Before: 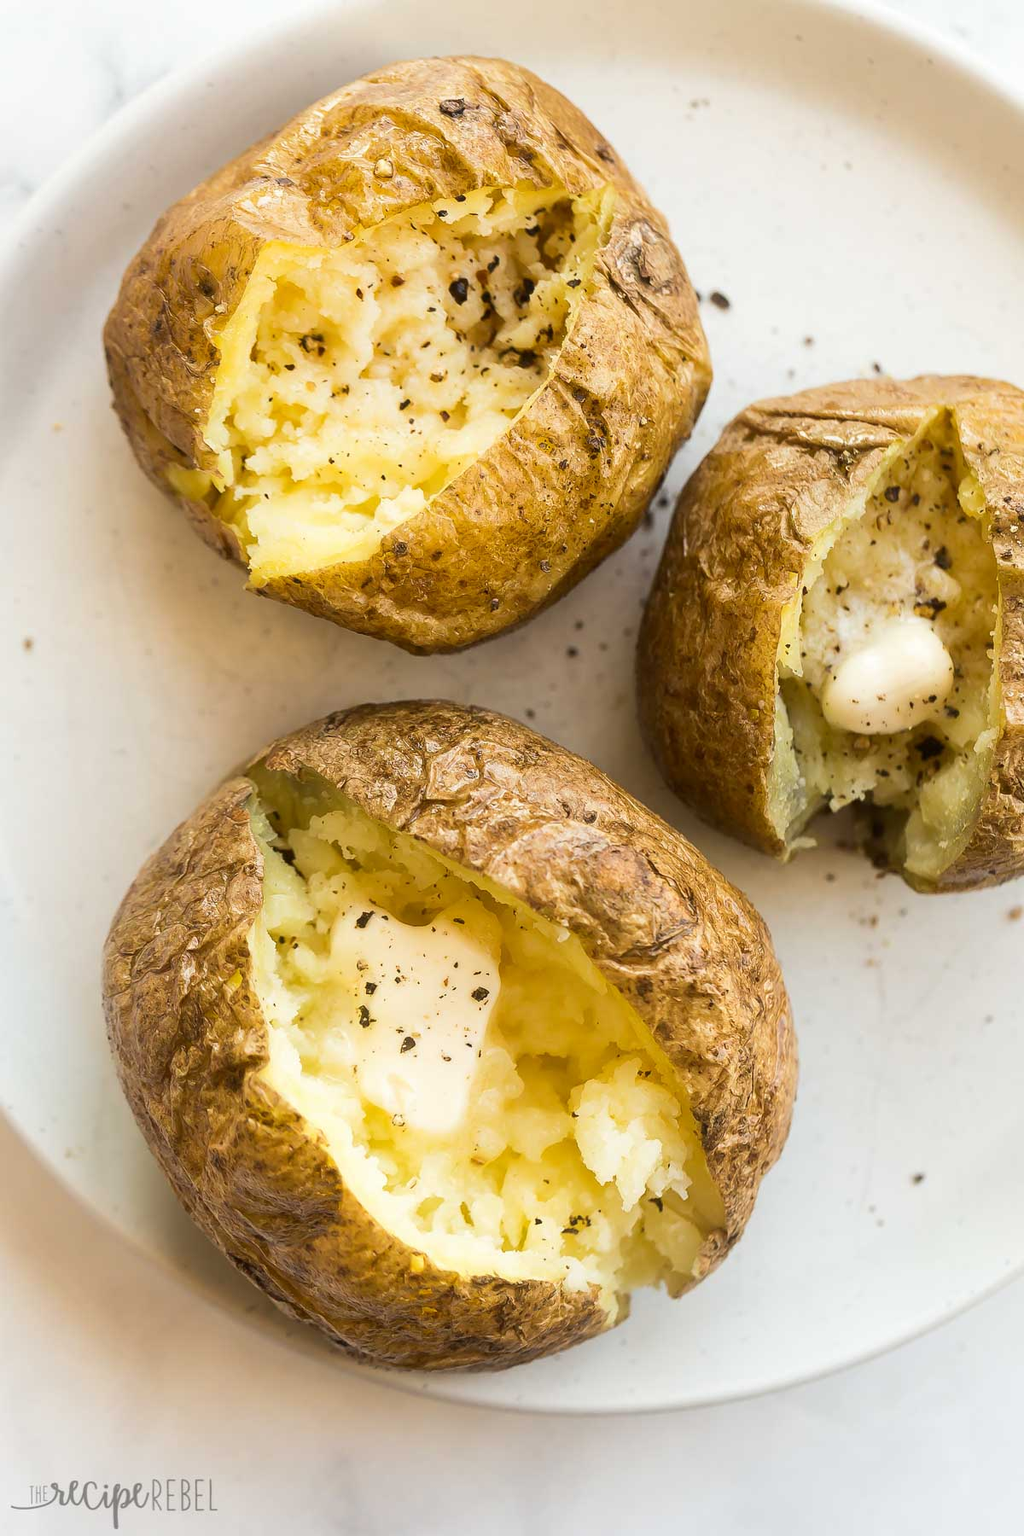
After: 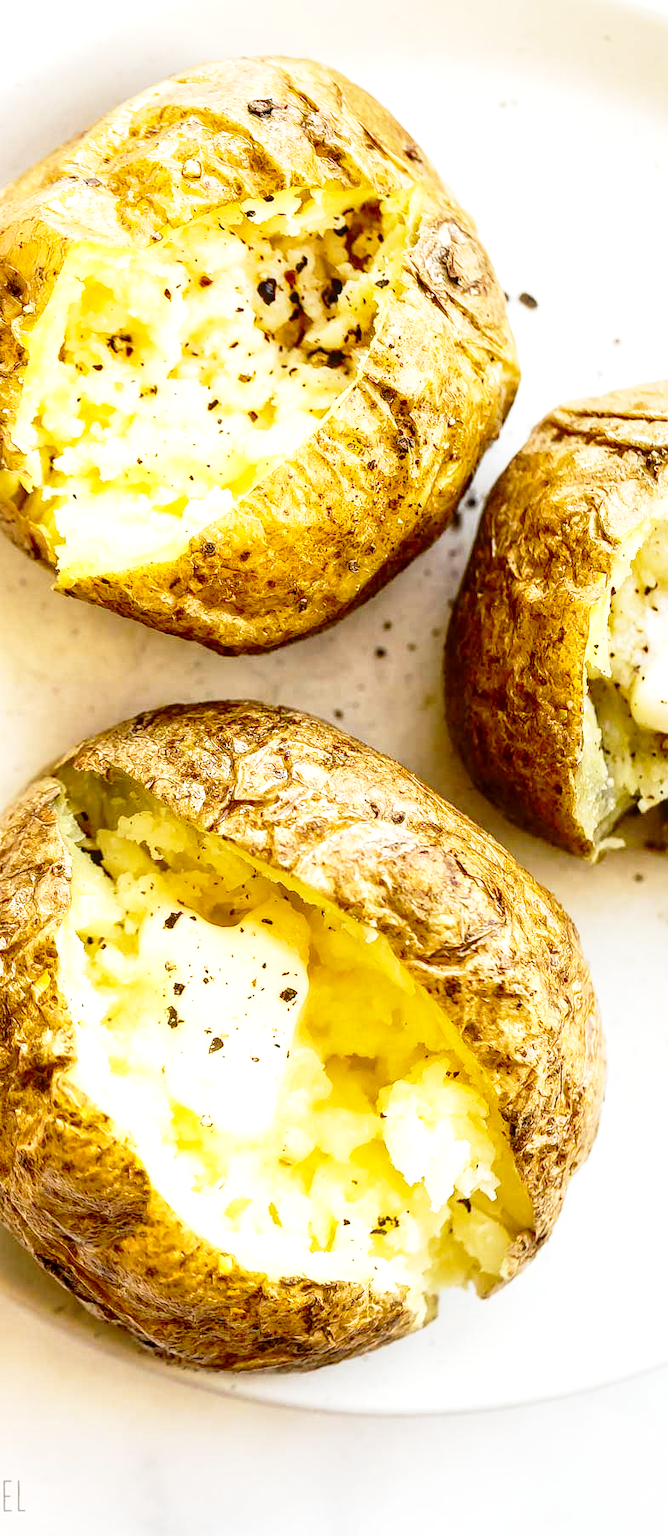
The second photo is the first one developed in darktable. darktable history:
crop and rotate: left 18.804%, right 15.885%
exposure: exposure 0.164 EV, compensate highlight preservation false
local contrast: detail 130%
contrast brightness saturation: contrast 0.068, brightness -0.137, saturation 0.117
base curve: curves: ch0 [(0, 0) (0.028, 0.03) (0.105, 0.232) (0.387, 0.748) (0.754, 0.968) (1, 1)], preserve colors none
